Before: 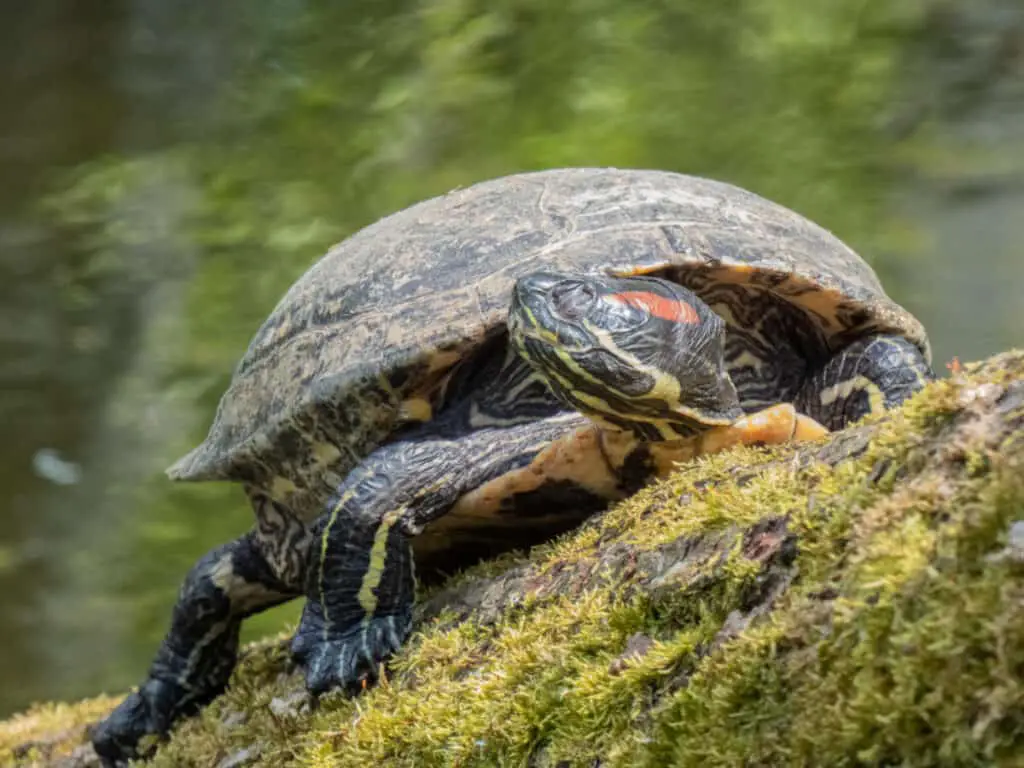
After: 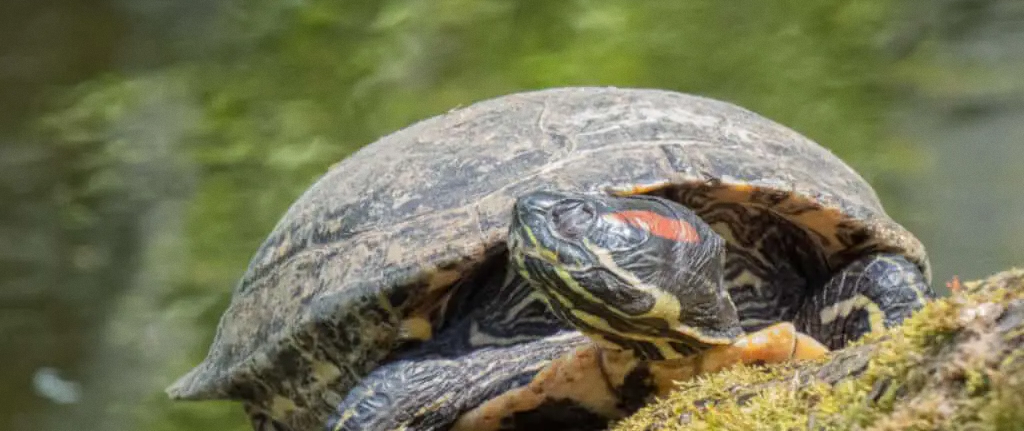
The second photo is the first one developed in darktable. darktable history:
crop and rotate: top 10.605%, bottom 33.274%
grain: coarseness 0.09 ISO, strength 10%
